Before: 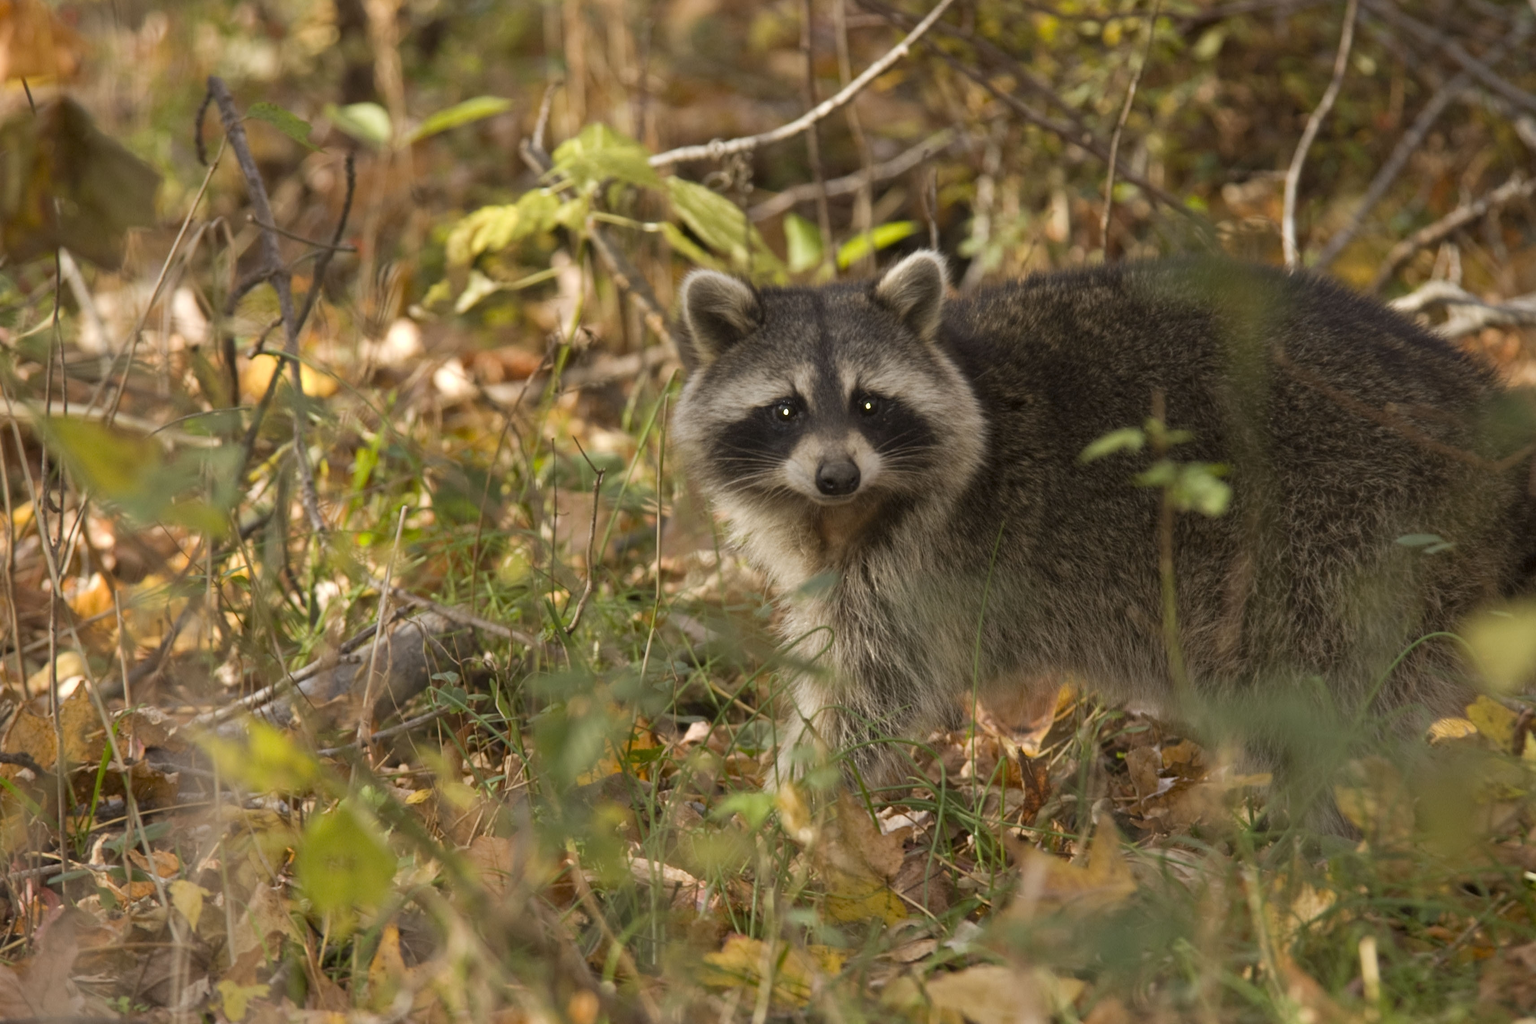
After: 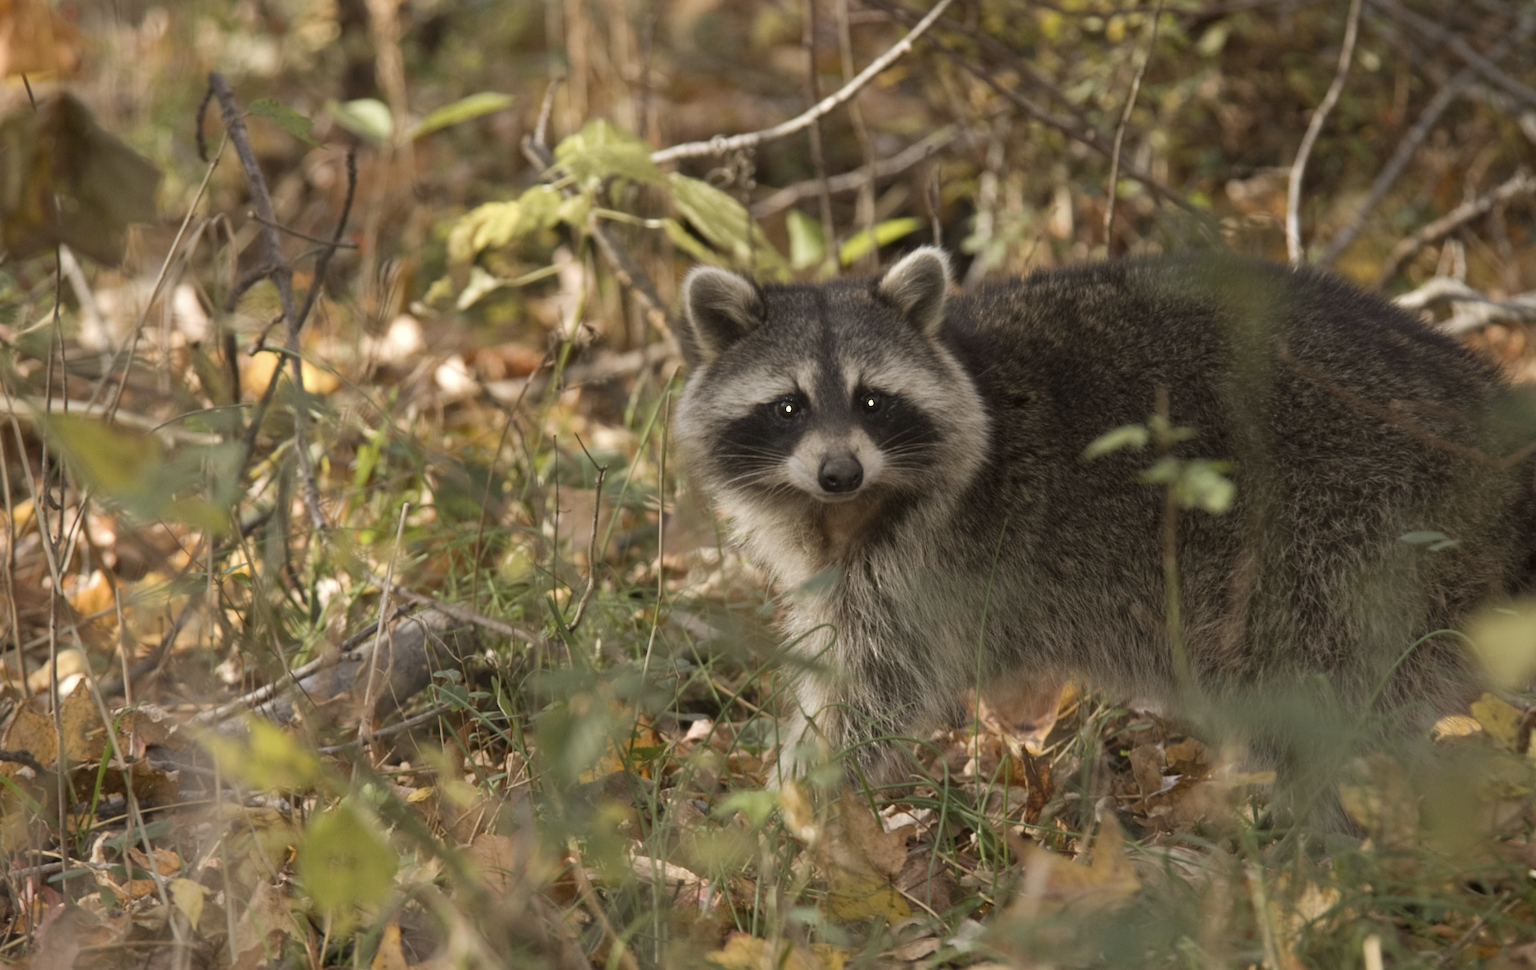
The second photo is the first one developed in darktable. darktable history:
color zones: curves: ch0 [(0, 0.5) (0.143, 0.5) (0.286, 0.5) (0.429, 0.504) (0.571, 0.5) (0.714, 0.509) (0.857, 0.5) (1, 0.5)]; ch1 [(0, 0.425) (0.143, 0.425) (0.286, 0.375) (0.429, 0.405) (0.571, 0.5) (0.714, 0.47) (0.857, 0.425) (1, 0.435)]; ch2 [(0, 0.5) (0.143, 0.5) (0.286, 0.5) (0.429, 0.517) (0.571, 0.5) (0.714, 0.51) (0.857, 0.5) (1, 0.5)]
crop: top 0.448%, right 0.264%, bottom 5.045%
